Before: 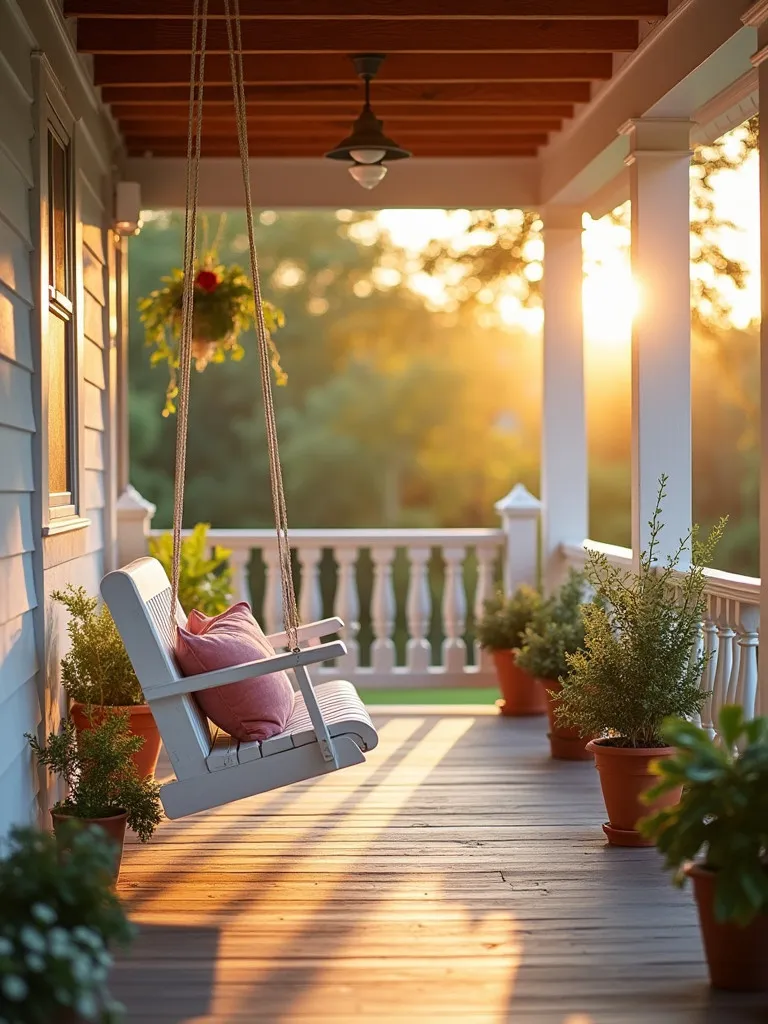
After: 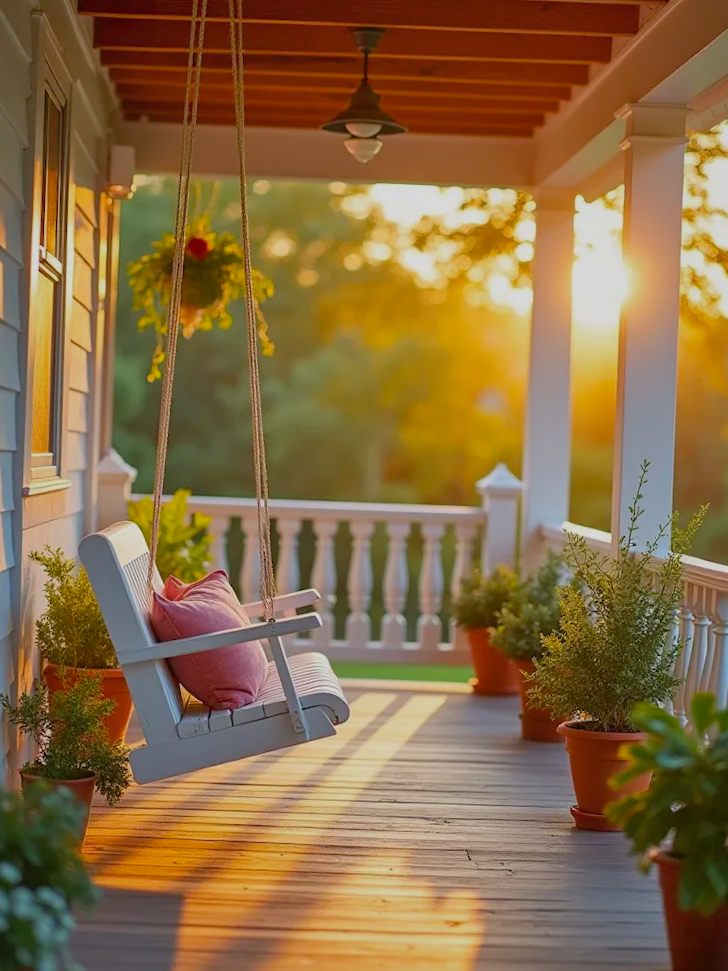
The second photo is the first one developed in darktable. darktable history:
crop and rotate: angle -2.38°
color balance rgb: perceptual saturation grading › global saturation 25%, global vibrance 10%
tone equalizer: -8 EV 0.25 EV, -7 EV 0.417 EV, -6 EV 0.417 EV, -5 EV 0.25 EV, -3 EV -0.25 EV, -2 EV -0.417 EV, -1 EV -0.417 EV, +0 EV -0.25 EV, edges refinement/feathering 500, mask exposure compensation -1.57 EV, preserve details guided filter
shadows and highlights: on, module defaults
